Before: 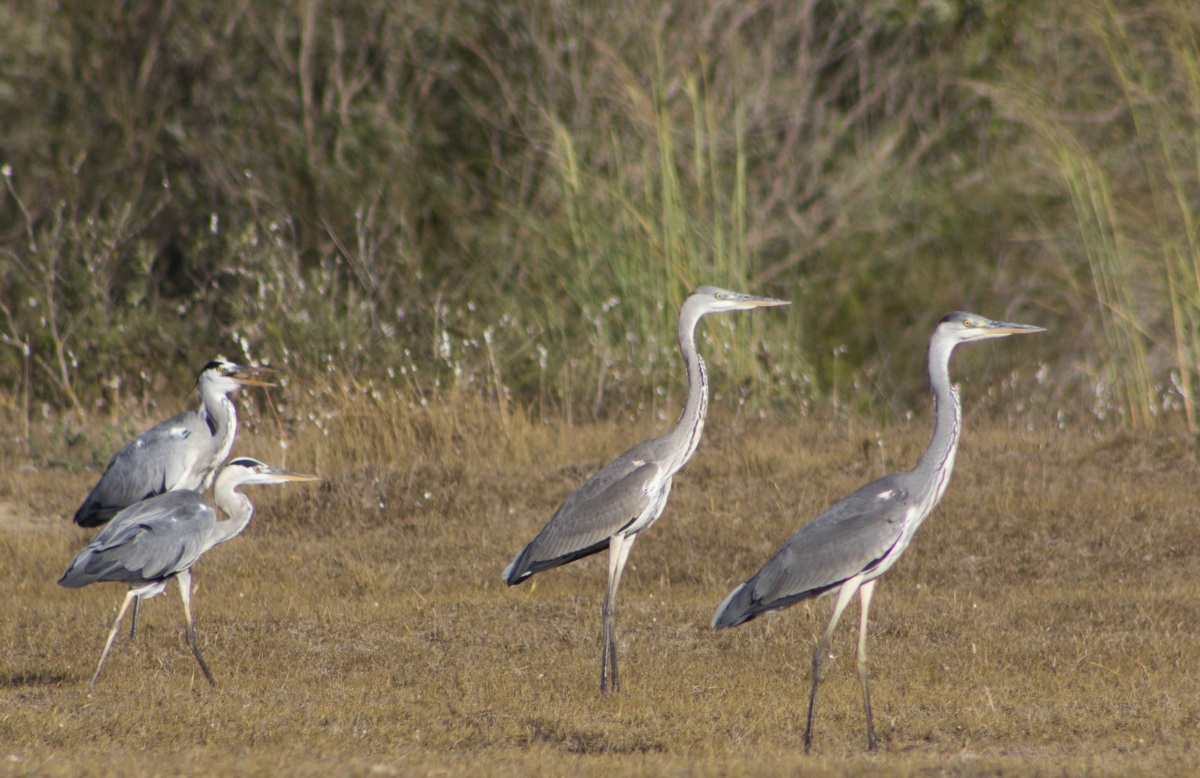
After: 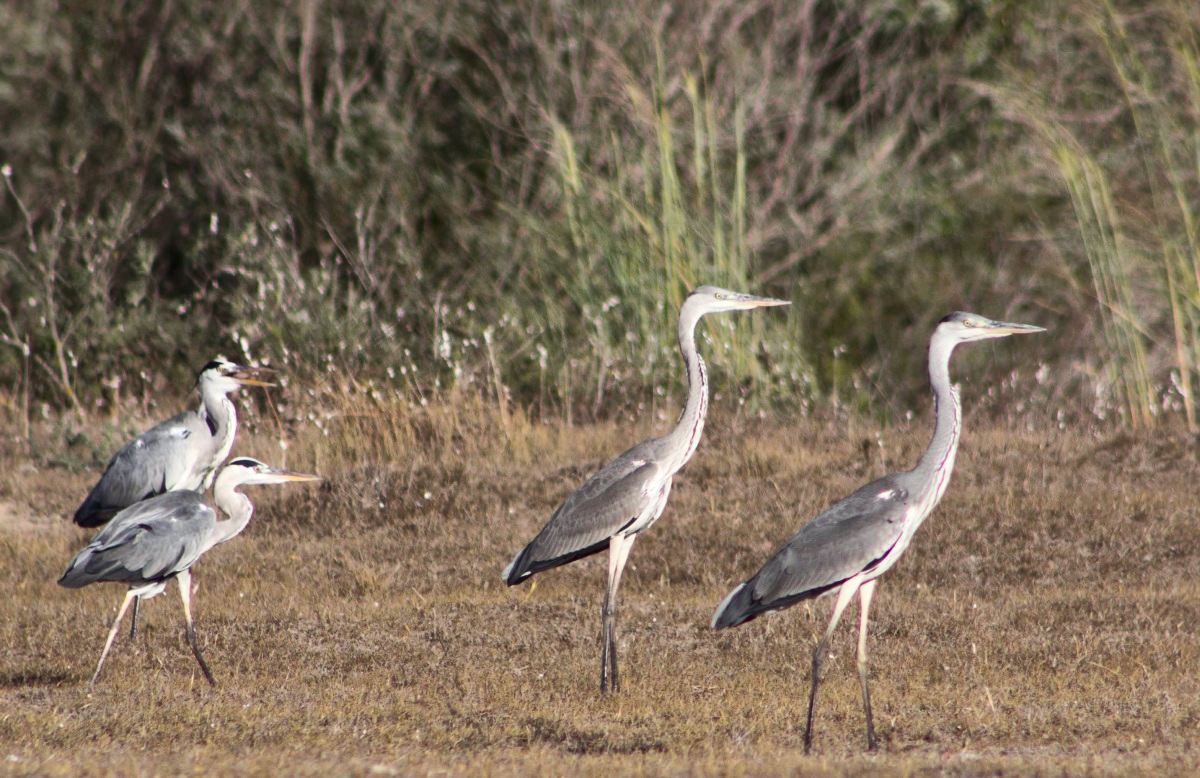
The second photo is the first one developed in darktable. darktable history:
white balance: red 1.009, blue 0.985
local contrast: mode bilateral grid, contrast 20, coarseness 50, detail 140%, midtone range 0.2
tone curve: curves: ch0 [(0, 0.023) (0.217, 0.19) (0.754, 0.801) (1, 0.977)]; ch1 [(0, 0) (0.392, 0.398) (0.5, 0.5) (0.521, 0.529) (0.56, 0.592) (1, 1)]; ch2 [(0, 0) (0.5, 0.5) (0.579, 0.561) (0.65, 0.657) (1, 1)], color space Lab, independent channels, preserve colors none
shadows and highlights: shadows 0, highlights 40
